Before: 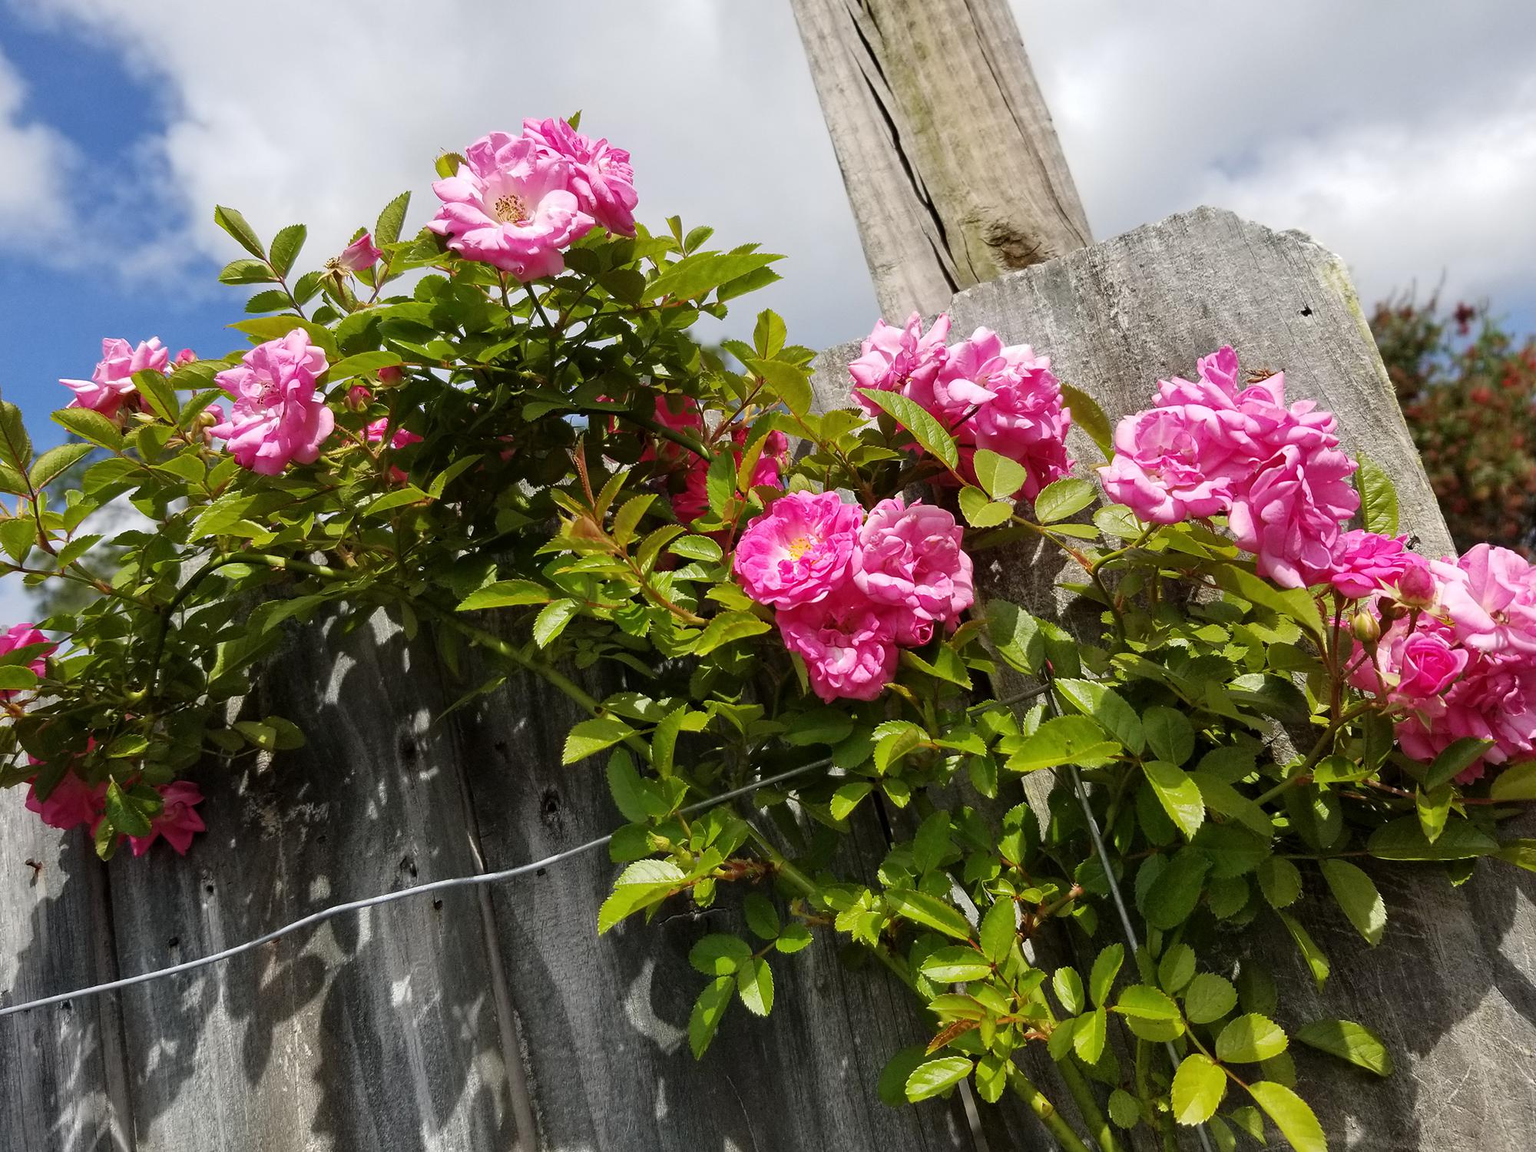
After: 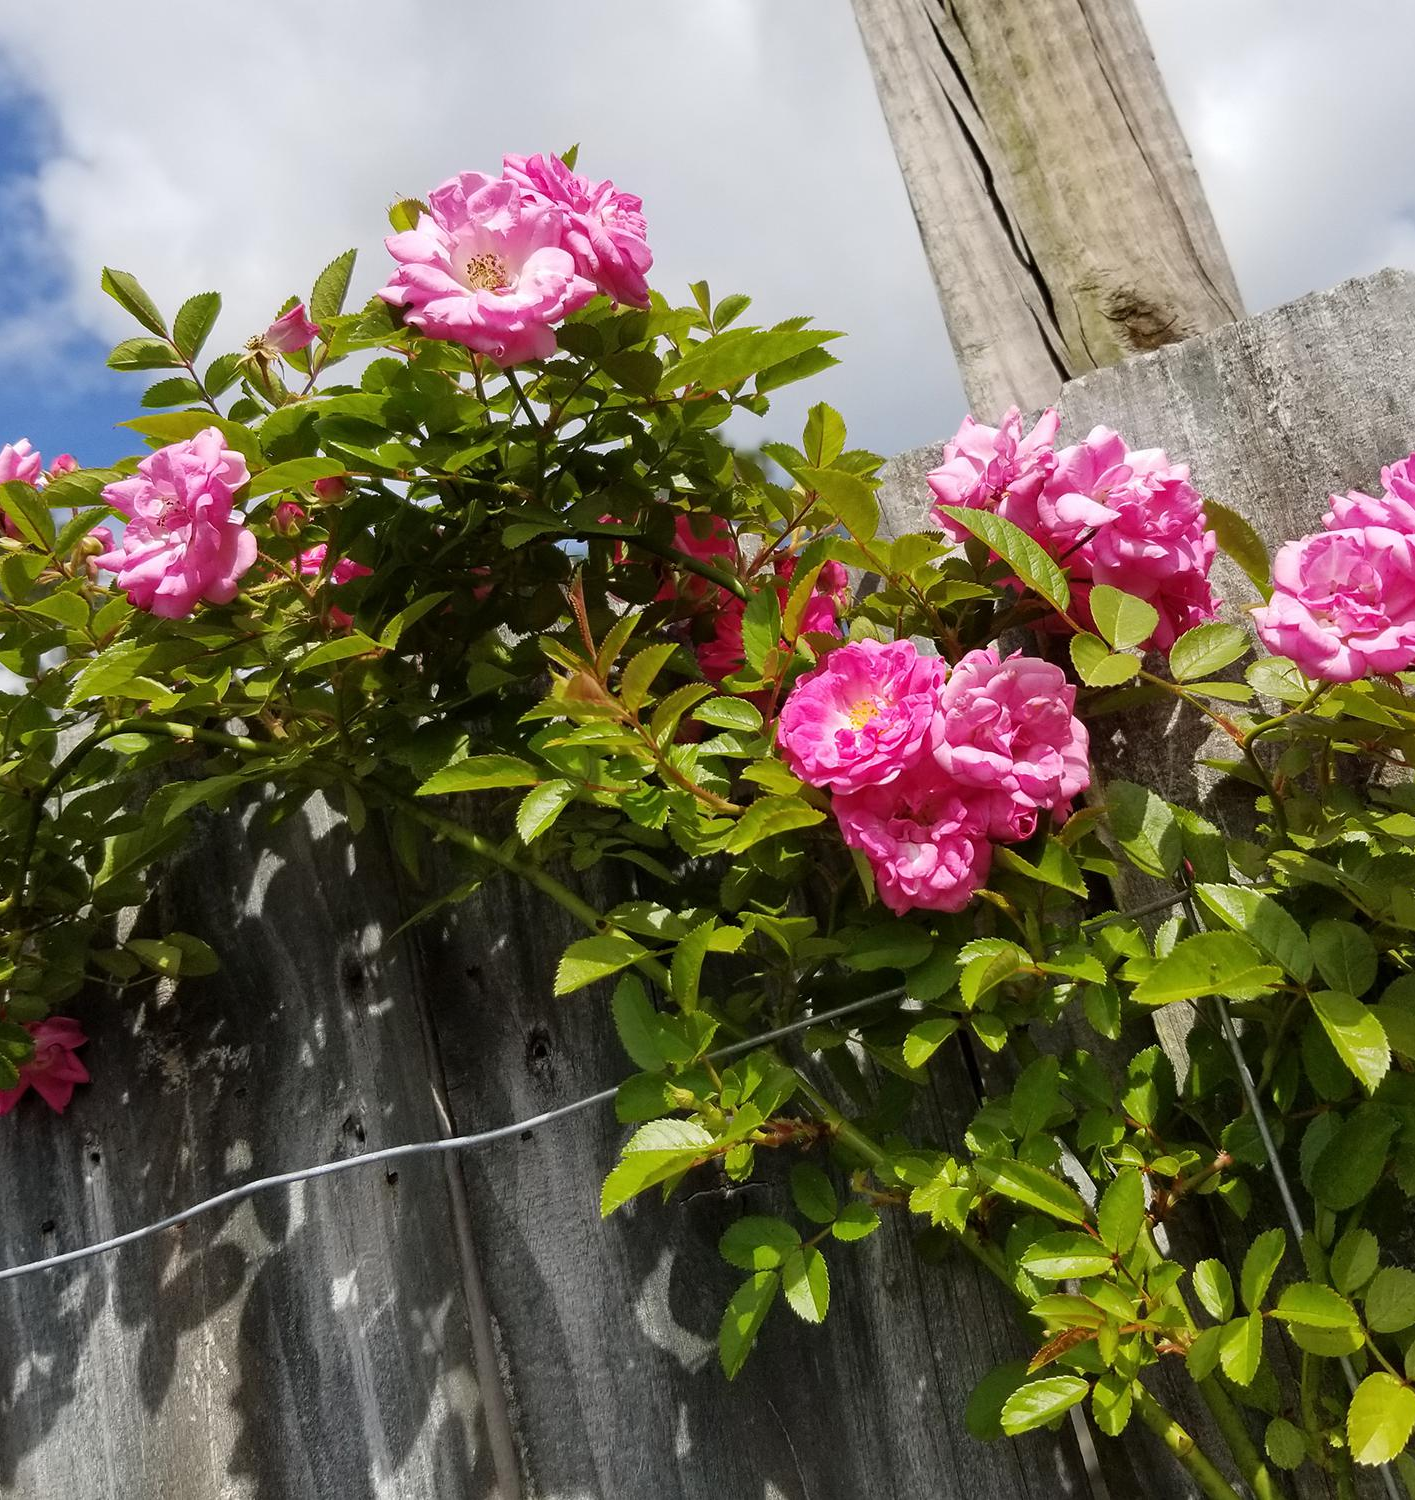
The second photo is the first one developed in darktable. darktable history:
crop and rotate: left 8.946%, right 20.278%
